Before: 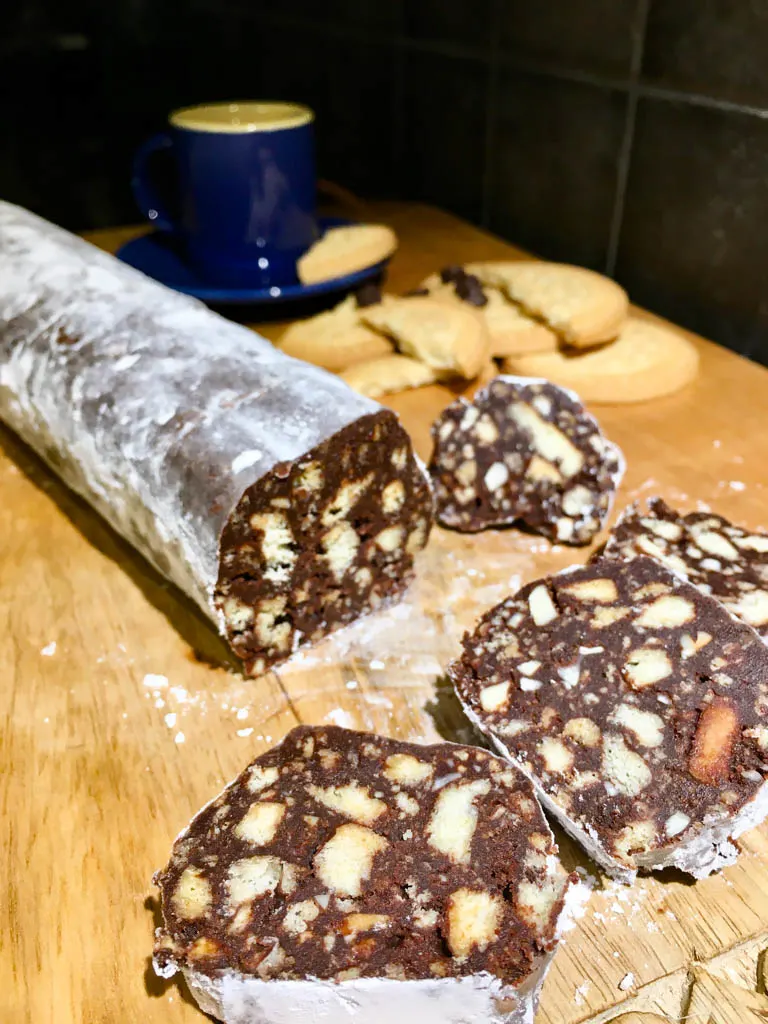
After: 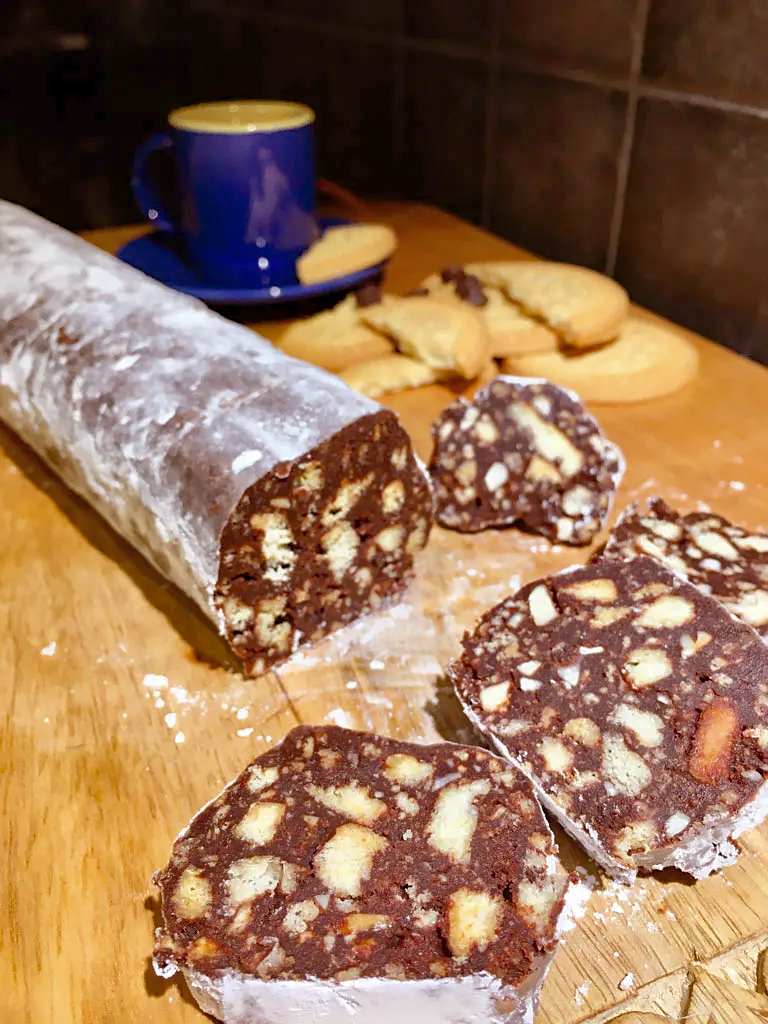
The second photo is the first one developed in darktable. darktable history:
shadows and highlights: on, module defaults
rgb levels: mode RGB, independent channels, levels [[0, 0.474, 1], [0, 0.5, 1], [0, 0.5, 1]]
sharpen: amount 0.2
